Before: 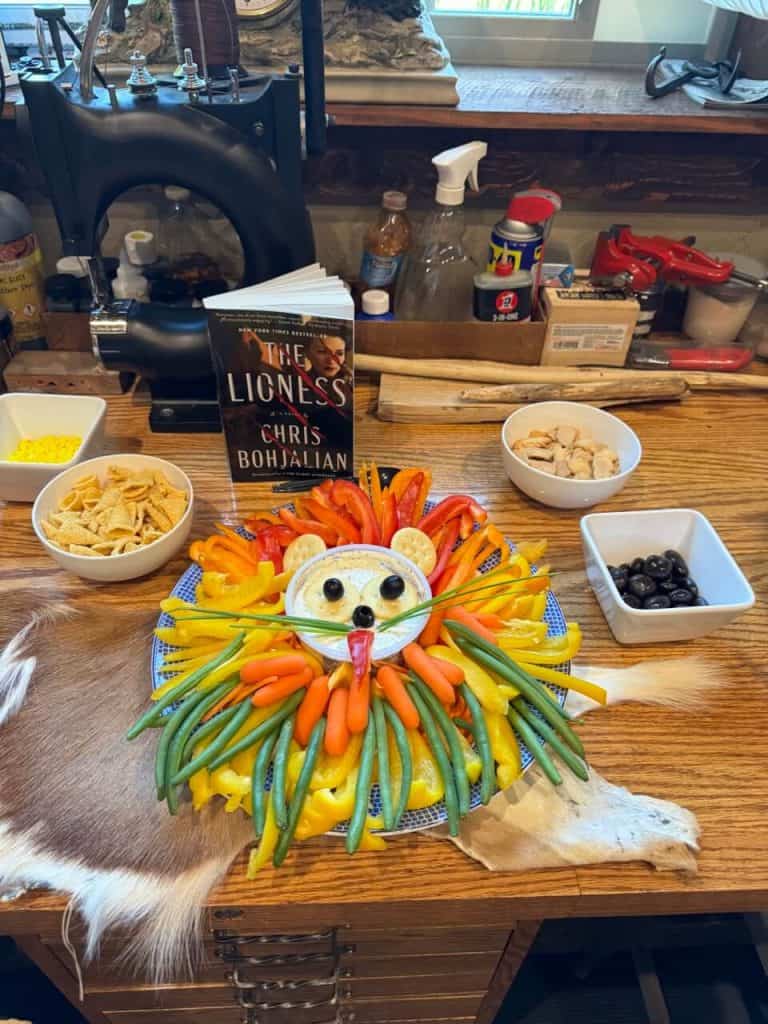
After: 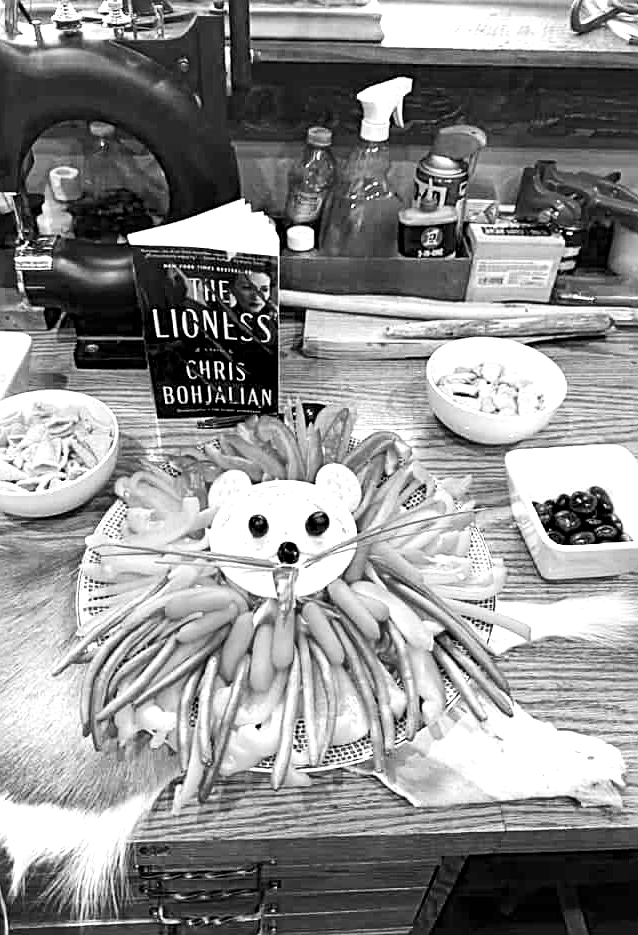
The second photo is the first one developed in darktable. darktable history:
exposure: black level correction 0.01, exposure 1 EV, compensate exposure bias true, compensate highlight preservation false
crop: left 9.776%, top 6.289%, right 7.029%, bottom 2.381%
sharpen: on, module defaults
color balance rgb: power › hue 61.54°, linear chroma grading › global chroma 15.506%, perceptual saturation grading › global saturation 35.95%, perceptual saturation grading › shadows 34.919%
contrast brightness saturation: contrast 0.165, saturation 0.319
tone equalizer: edges refinement/feathering 500, mask exposure compensation -1.57 EV, preserve details no
color calibration: output gray [0.23, 0.37, 0.4, 0], illuminant custom, x 0.262, y 0.52, temperature 7052.78 K
